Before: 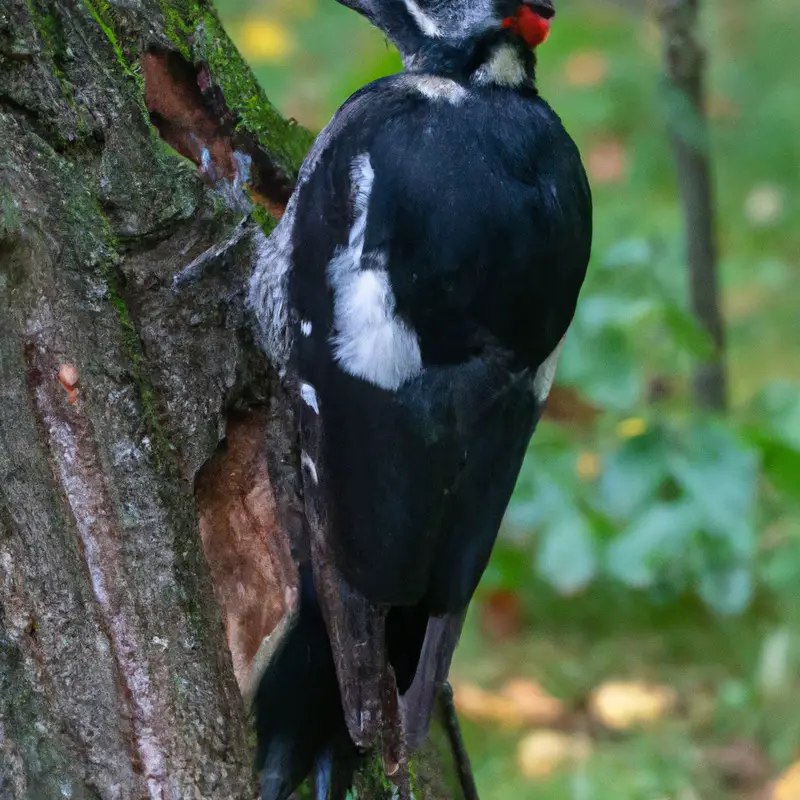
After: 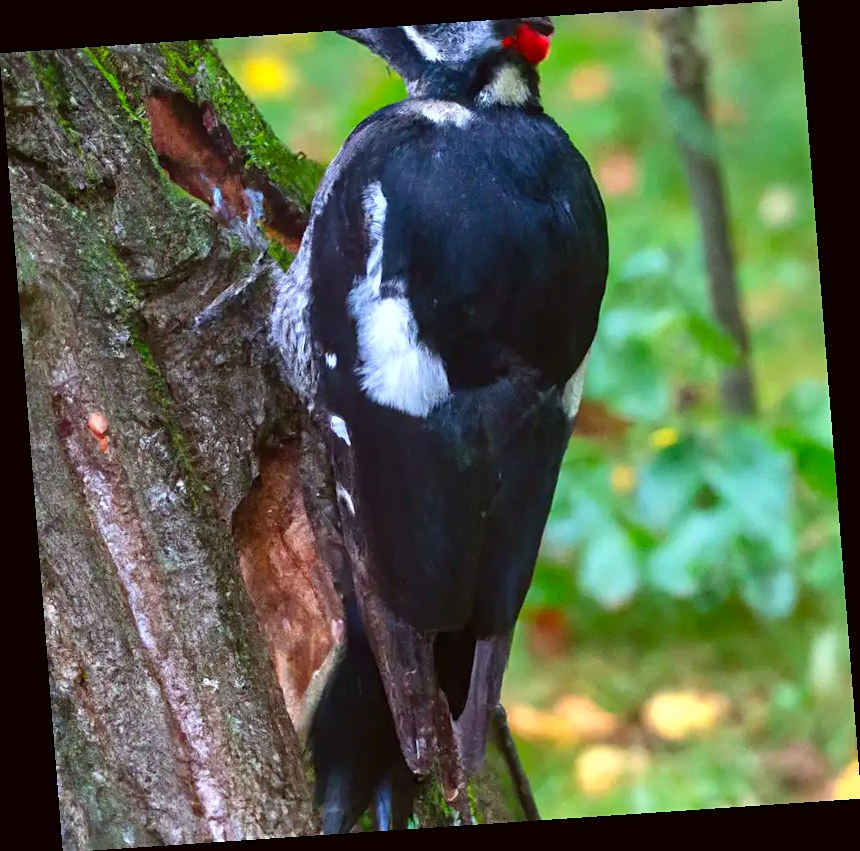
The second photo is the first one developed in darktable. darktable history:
contrast brightness saturation: contrast 0.09, saturation 0.28
rotate and perspective: rotation -4.2°, shear 0.006, automatic cropping off
sharpen: amount 0.2
exposure: exposure 0.6 EV, compensate highlight preservation false
color balance: mode lift, gamma, gain (sRGB), lift [1, 1.049, 1, 1]
fill light: on, module defaults
